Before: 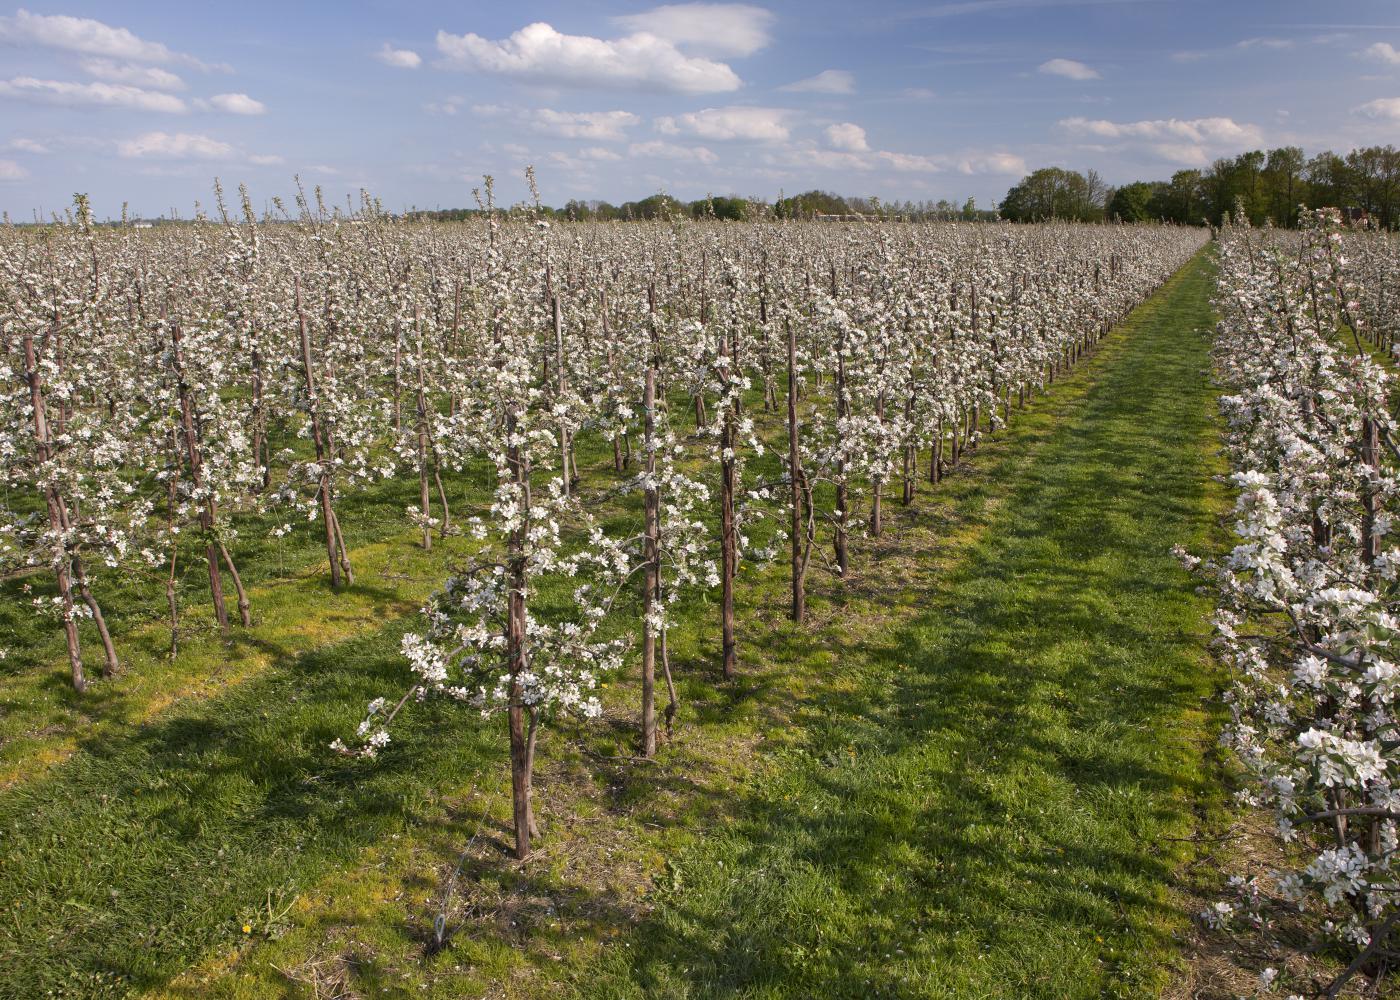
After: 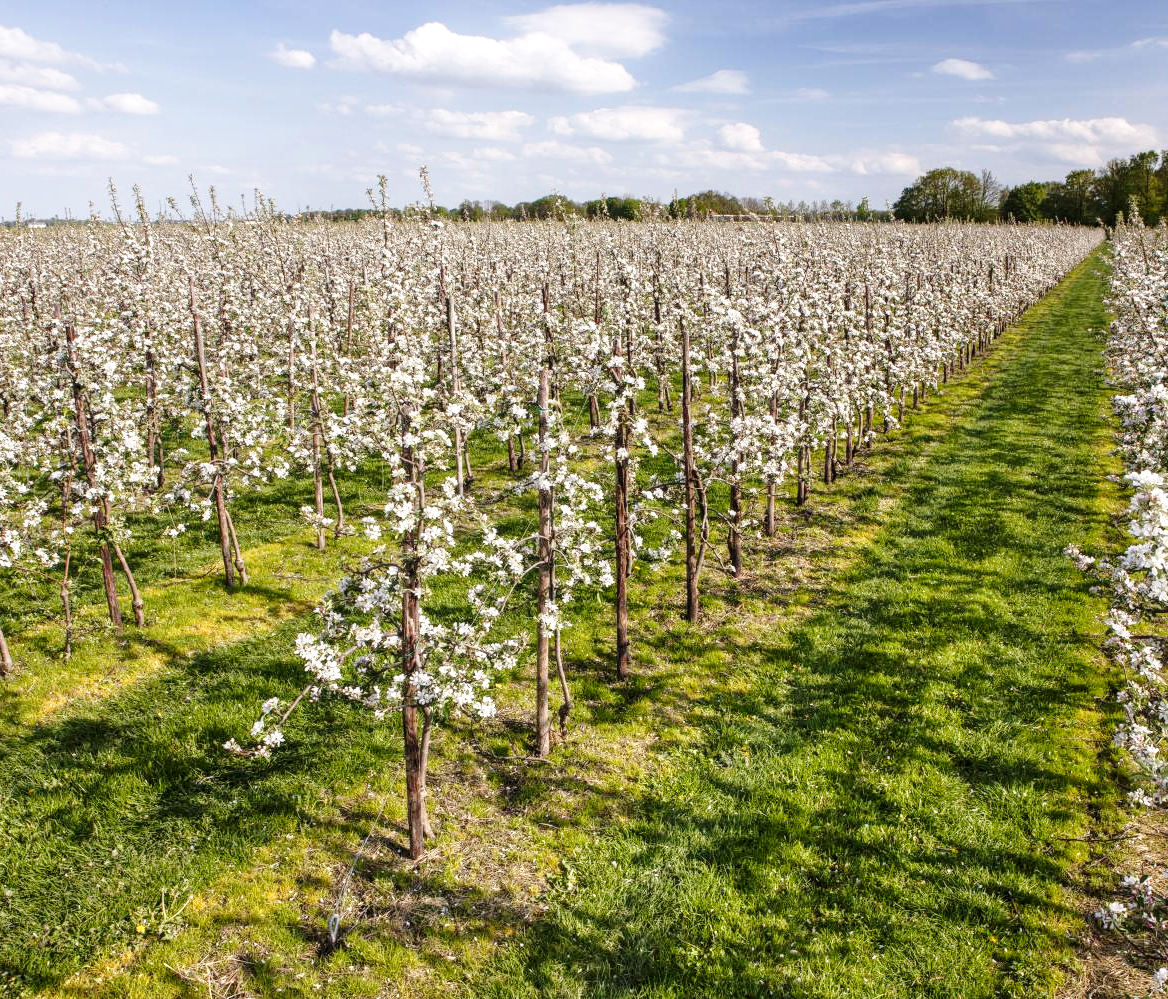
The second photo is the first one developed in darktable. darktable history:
local contrast: detail 130%
crop: left 7.598%, right 7.873%
base curve: curves: ch0 [(0, 0) (0.028, 0.03) (0.121, 0.232) (0.46, 0.748) (0.859, 0.968) (1, 1)], preserve colors none
